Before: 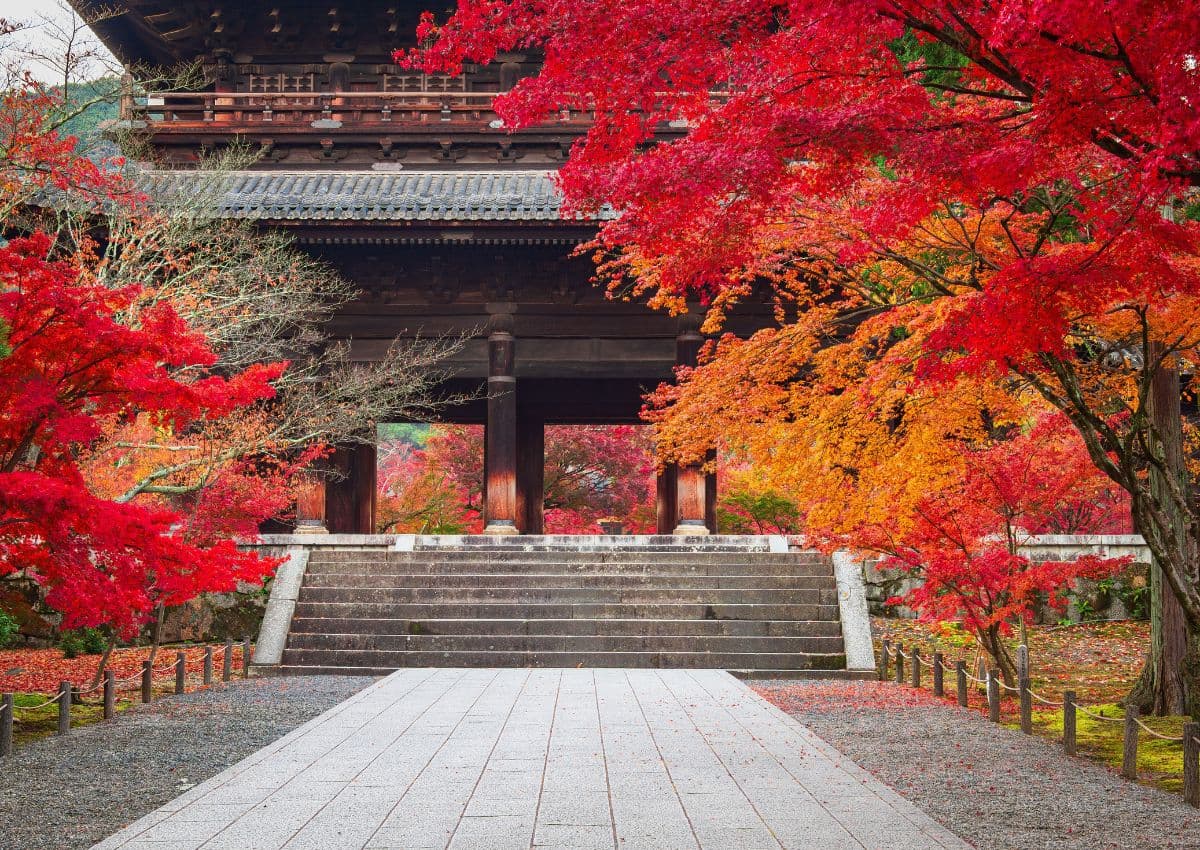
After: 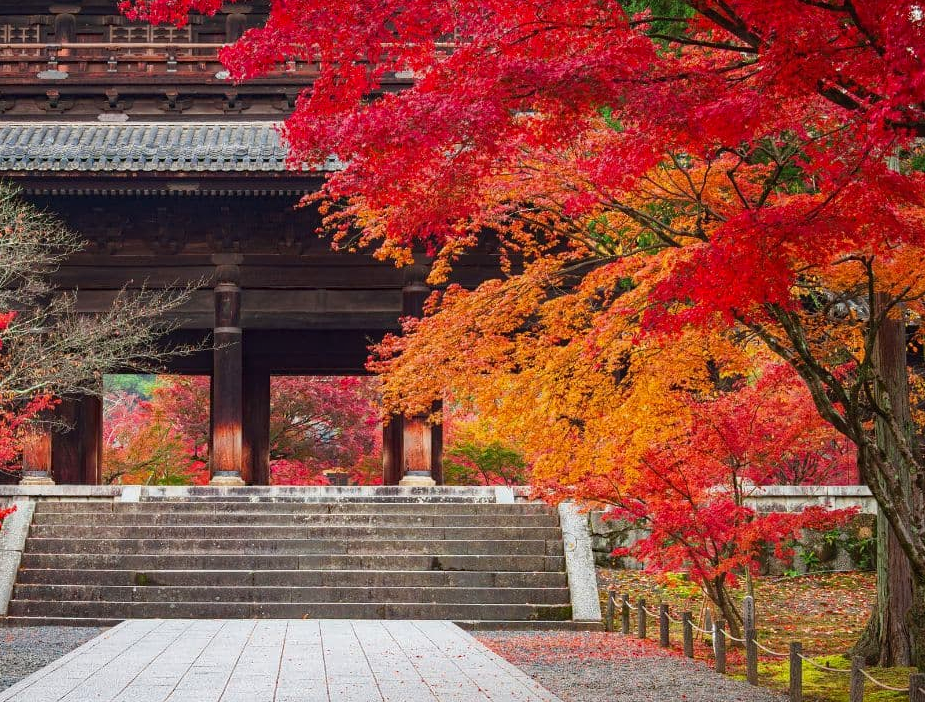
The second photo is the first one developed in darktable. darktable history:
crop: left 22.905%, top 5.849%, bottom 11.521%
contrast equalizer: y [[0.5, 0.5, 0.472, 0.5, 0.5, 0.5], [0.5 ×6], [0.5 ×6], [0 ×6], [0 ×6]]
haze removal: strength 0.287, distance 0.247, compatibility mode true, adaptive false
